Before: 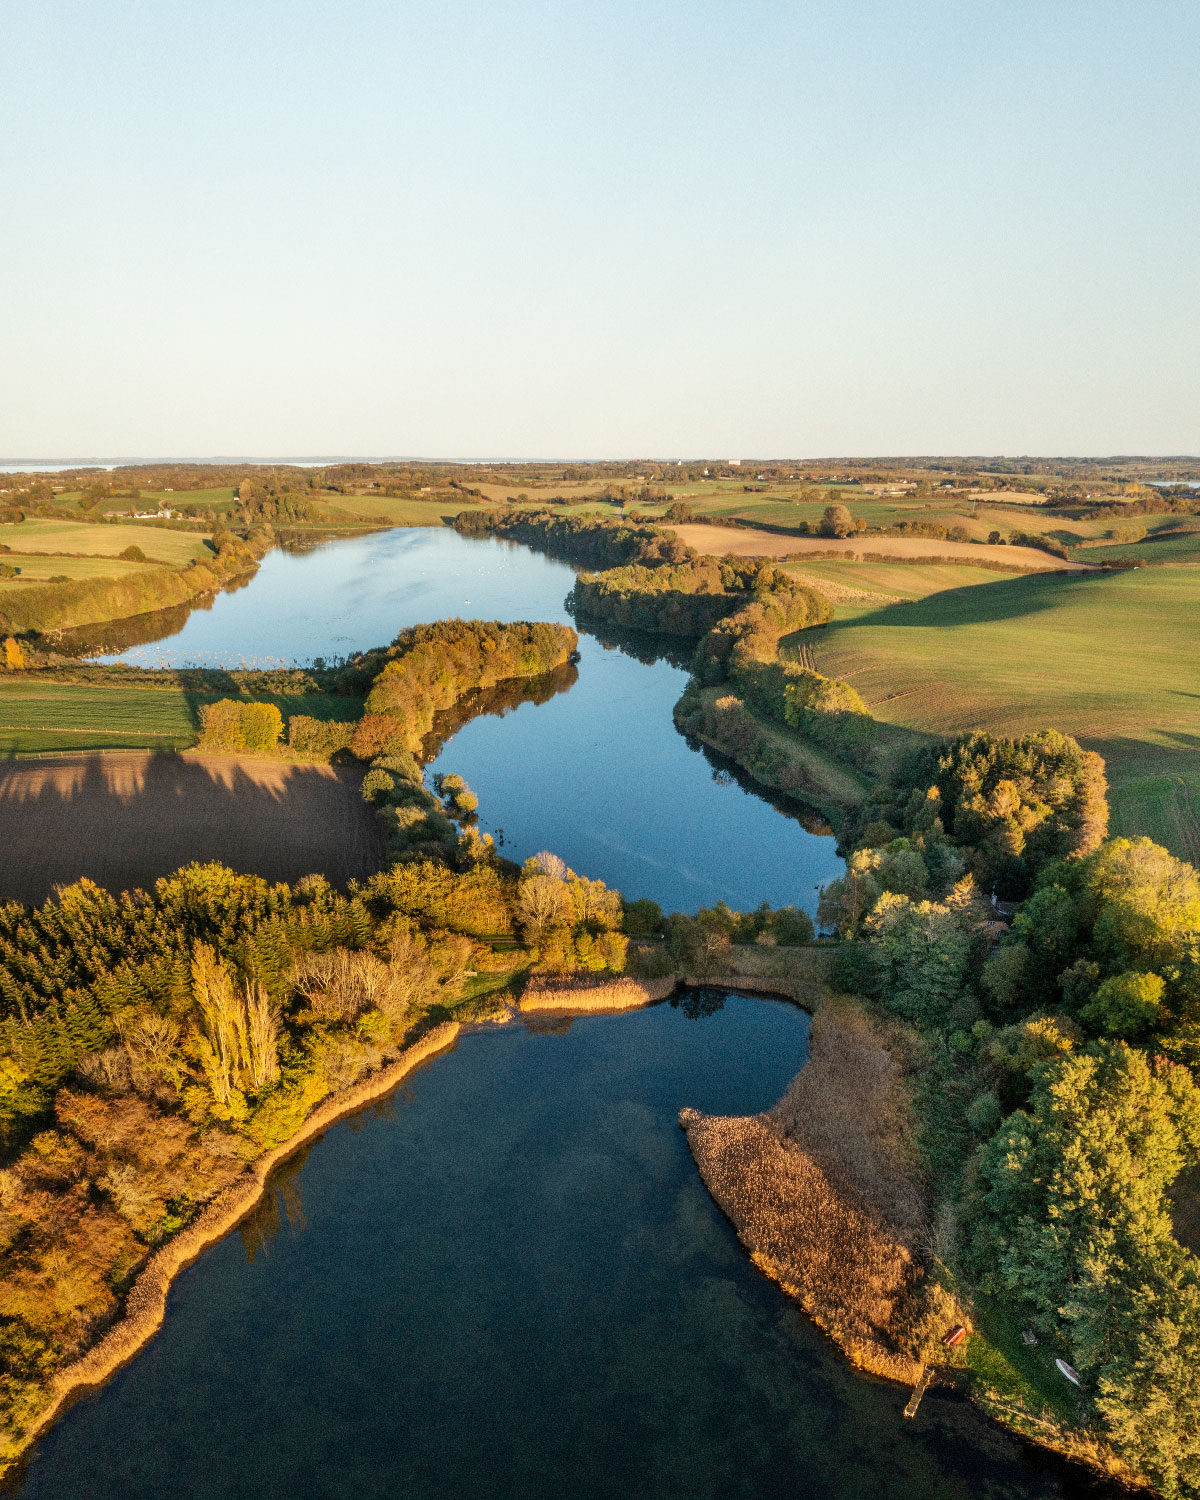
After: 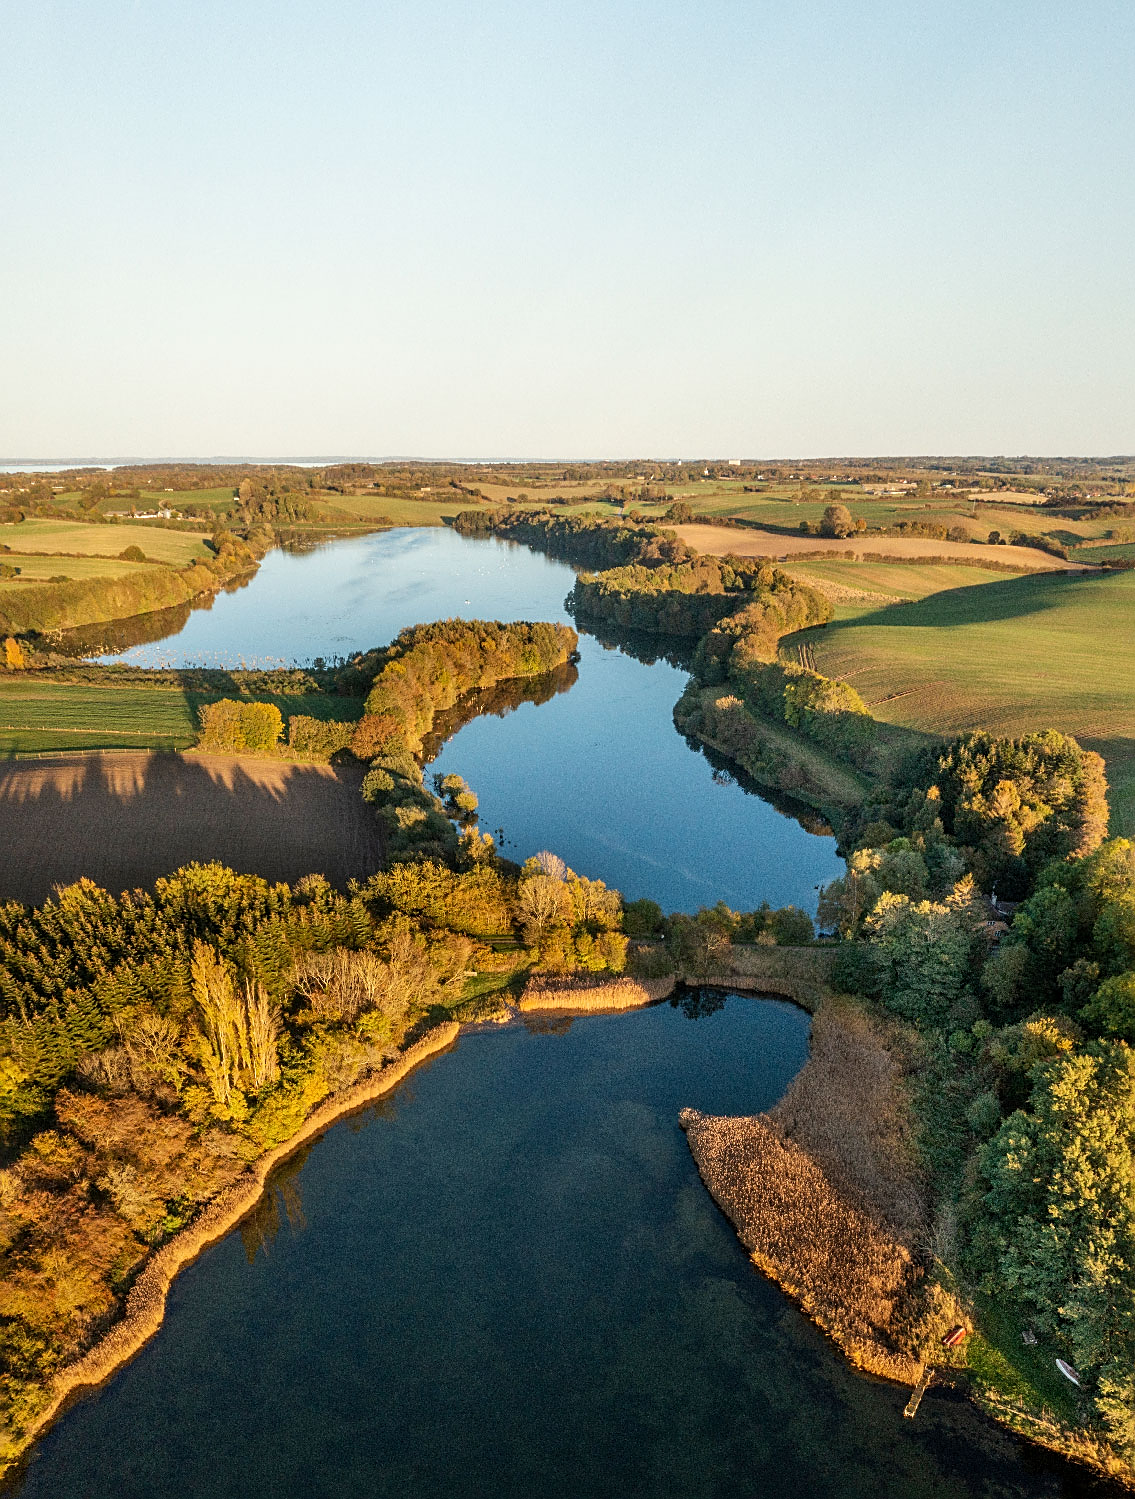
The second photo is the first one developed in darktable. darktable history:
sharpen: on, module defaults
crop and rotate: left 0%, right 5.4%
